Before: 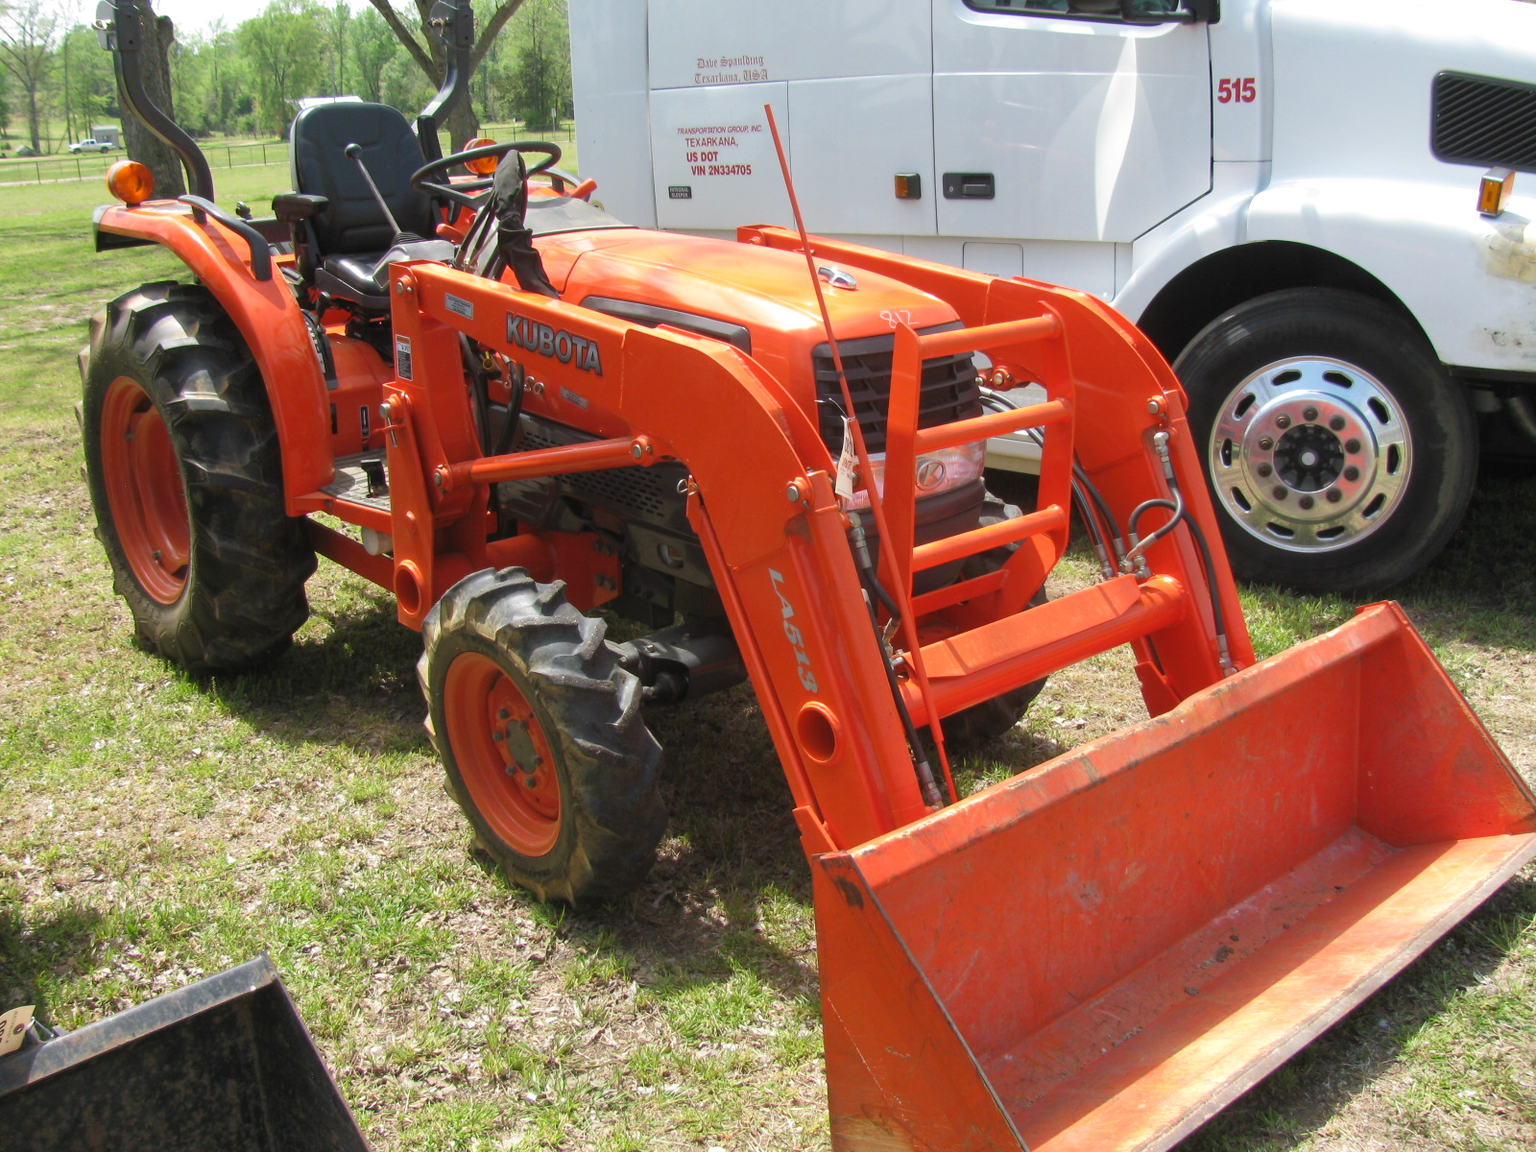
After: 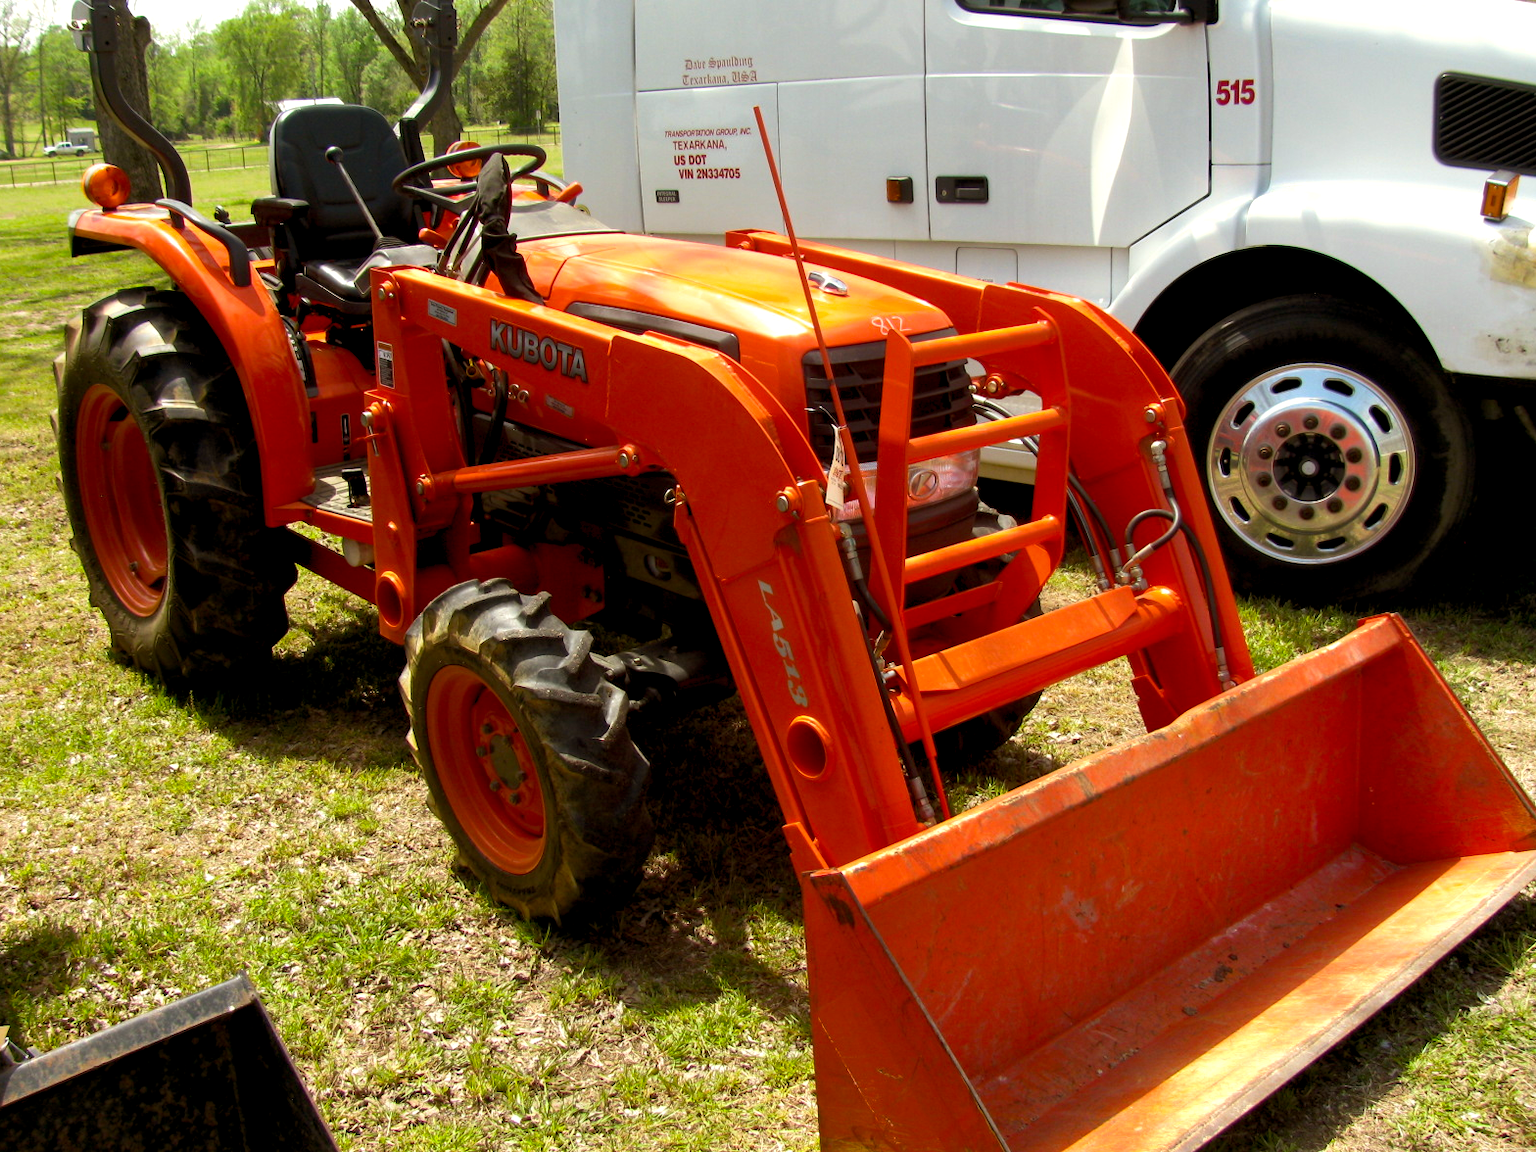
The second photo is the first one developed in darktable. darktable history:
contrast brightness saturation: saturation 0.096
exposure: exposure -0.314 EV, compensate highlight preservation false
crop: left 1.702%, right 0.266%, bottom 1.856%
color balance rgb: power › chroma 2.483%, power › hue 66.7°, global offset › luminance -1.433%, perceptual saturation grading › global saturation 0.113%, perceptual brilliance grading › global brilliance 14.656%, perceptual brilliance grading › shadows -35.306%, global vibrance 20%
